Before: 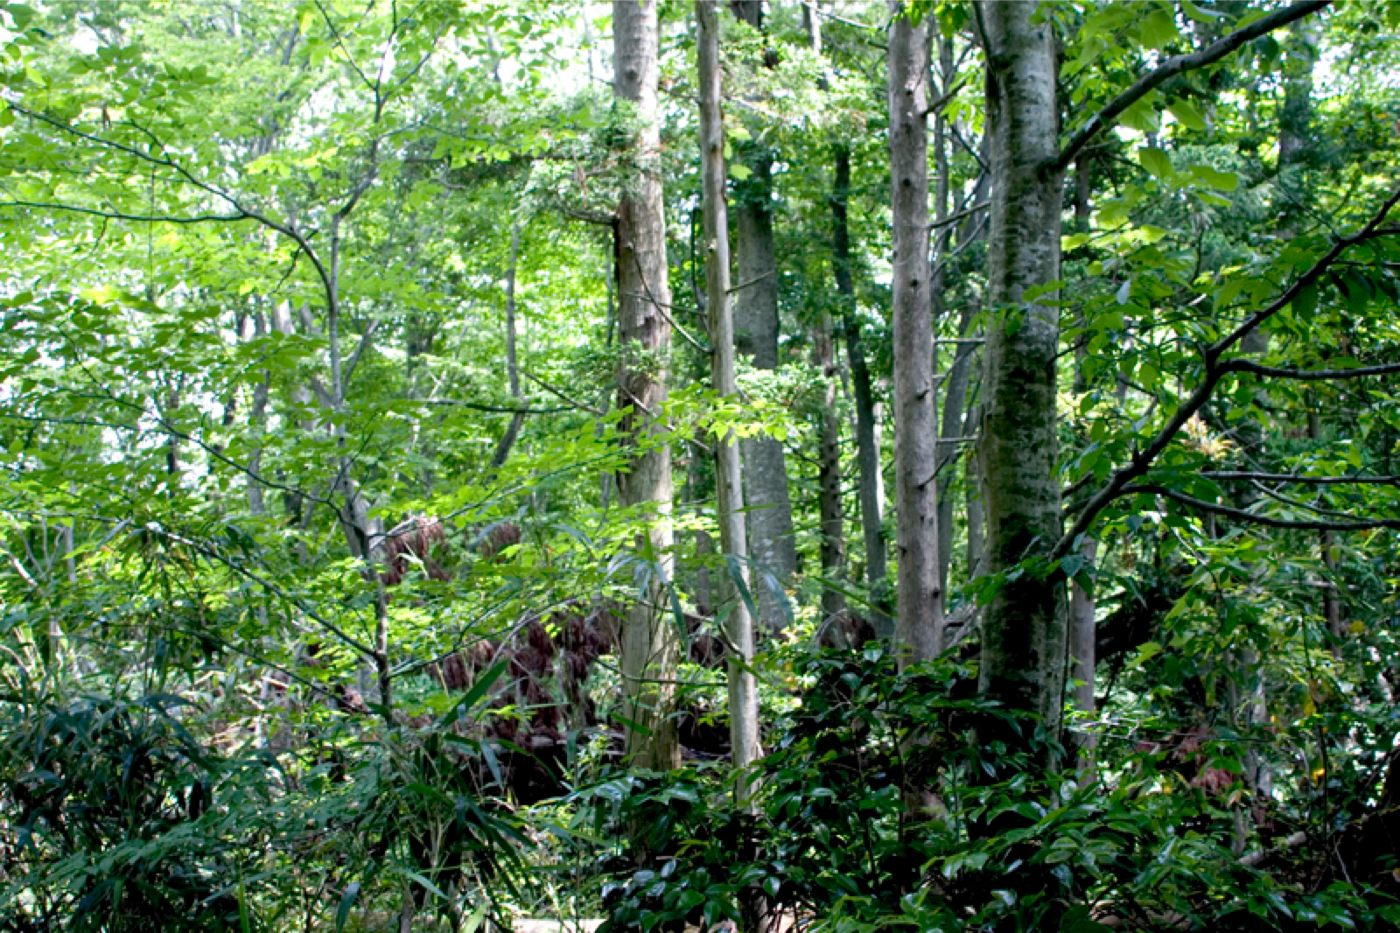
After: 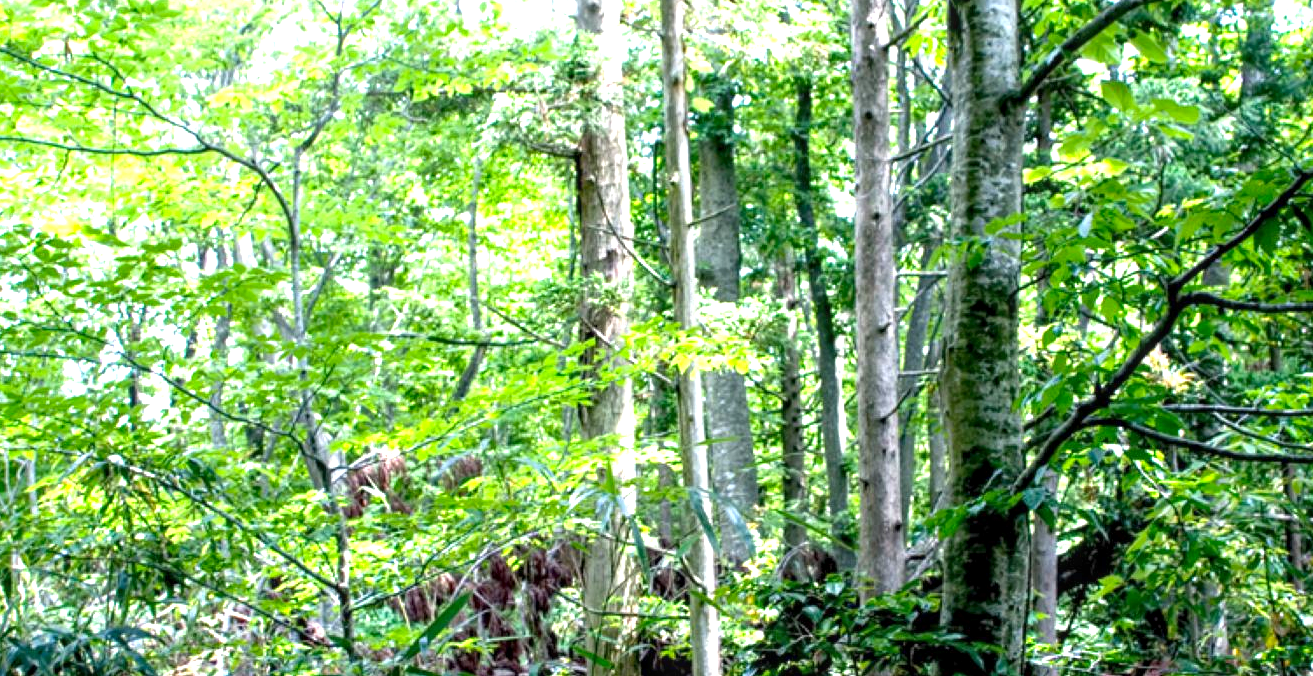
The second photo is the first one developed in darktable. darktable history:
crop: left 2.737%, top 7.287%, right 3.421%, bottom 20.179%
local contrast: on, module defaults
exposure: black level correction 0, exposure 1.1 EV, compensate exposure bias true, compensate highlight preservation false
